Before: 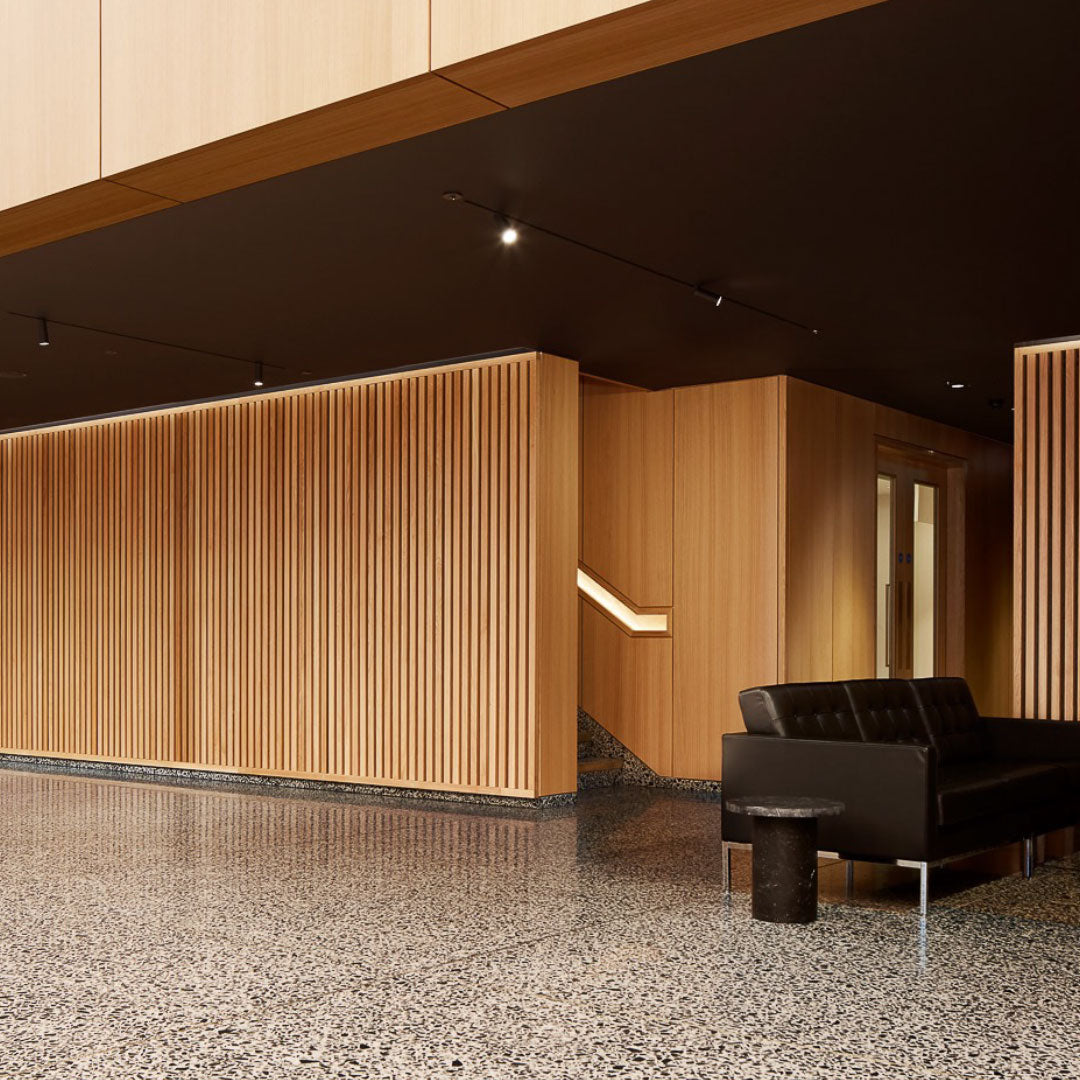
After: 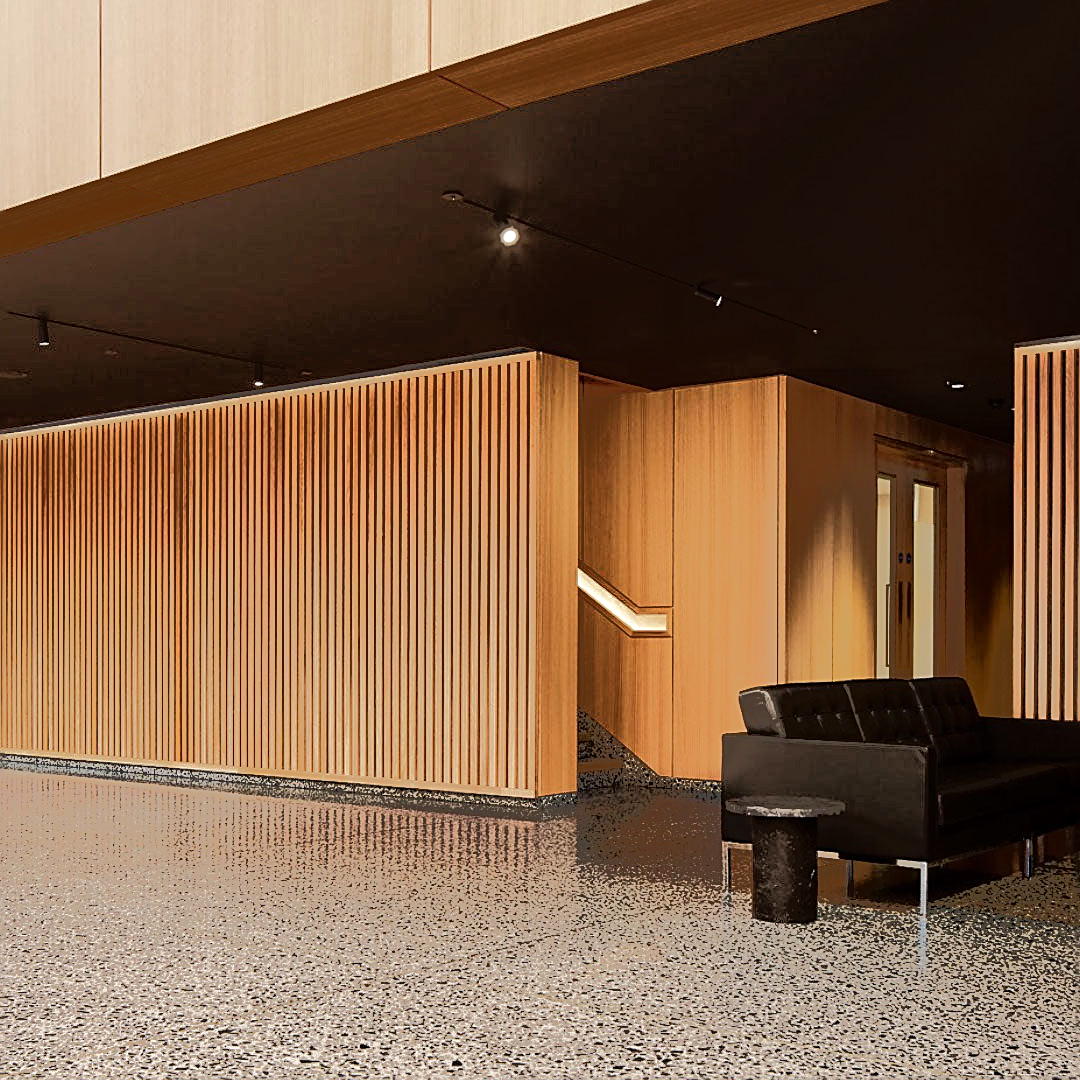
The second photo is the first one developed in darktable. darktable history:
tone equalizer: -7 EV -0.608 EV, -6 EV 1 EV, -5 EV -0.428 EV, -4 EV 0.401 EV, -3 EV 0.417 EV, -2 EV 0.157 EV, -1 EV -0.133 EV, +0 EV -0.361 EV, edges refinement/feathering 500, mask exposure compensation -1.57 EV, preserve details no
sharpen: on, module defaults
